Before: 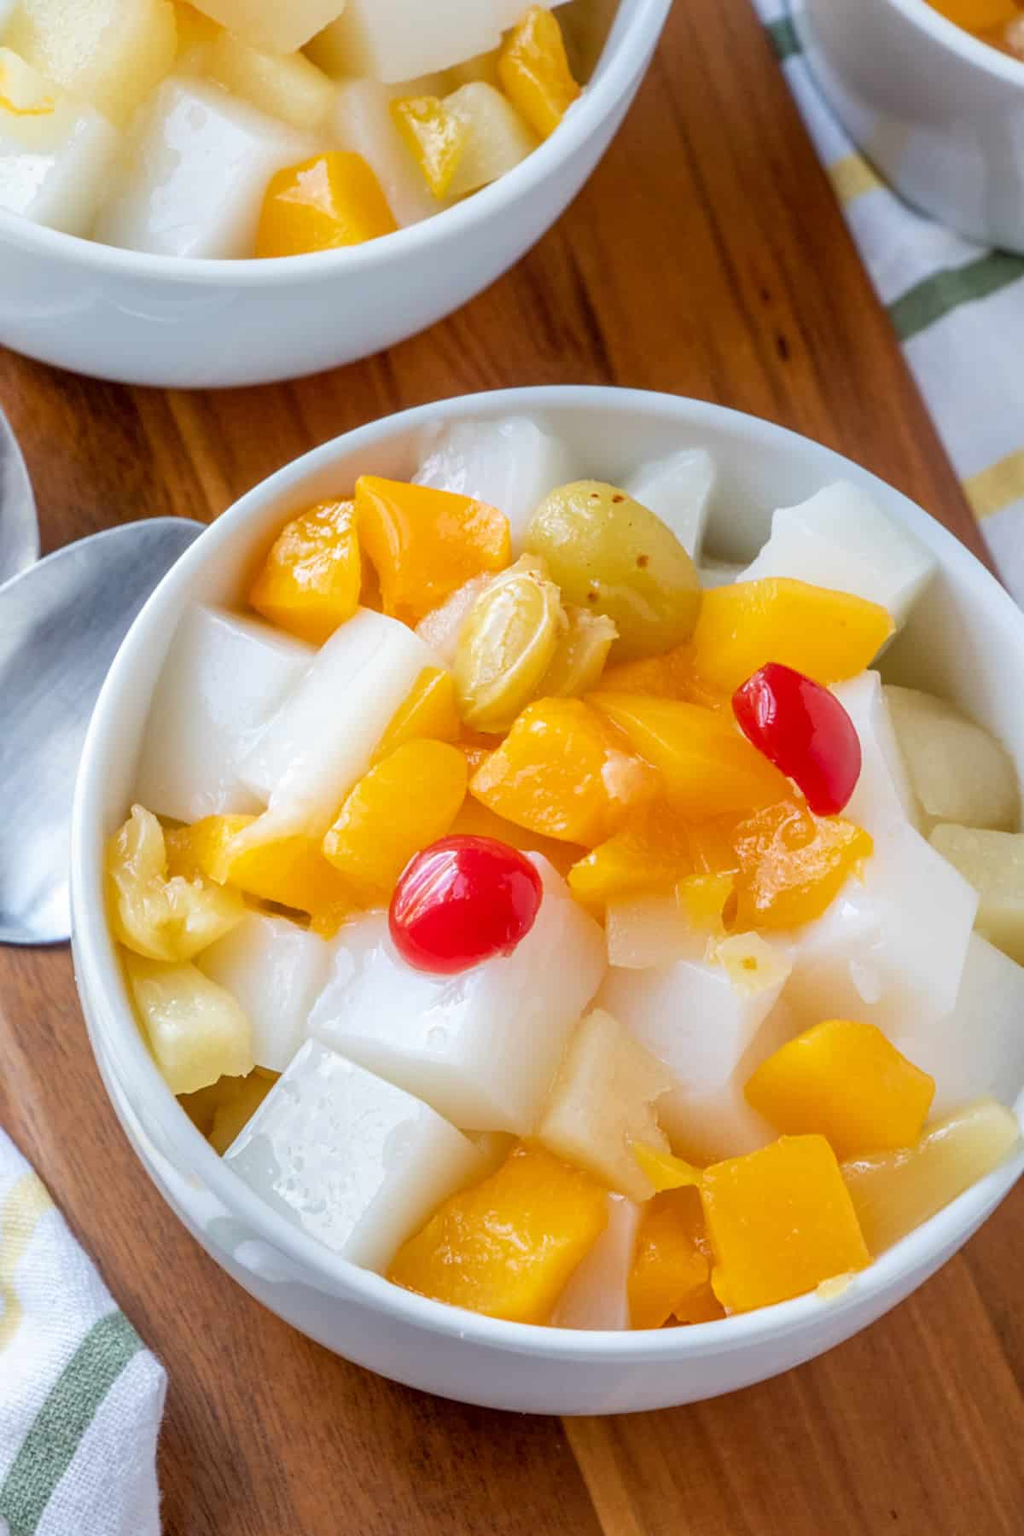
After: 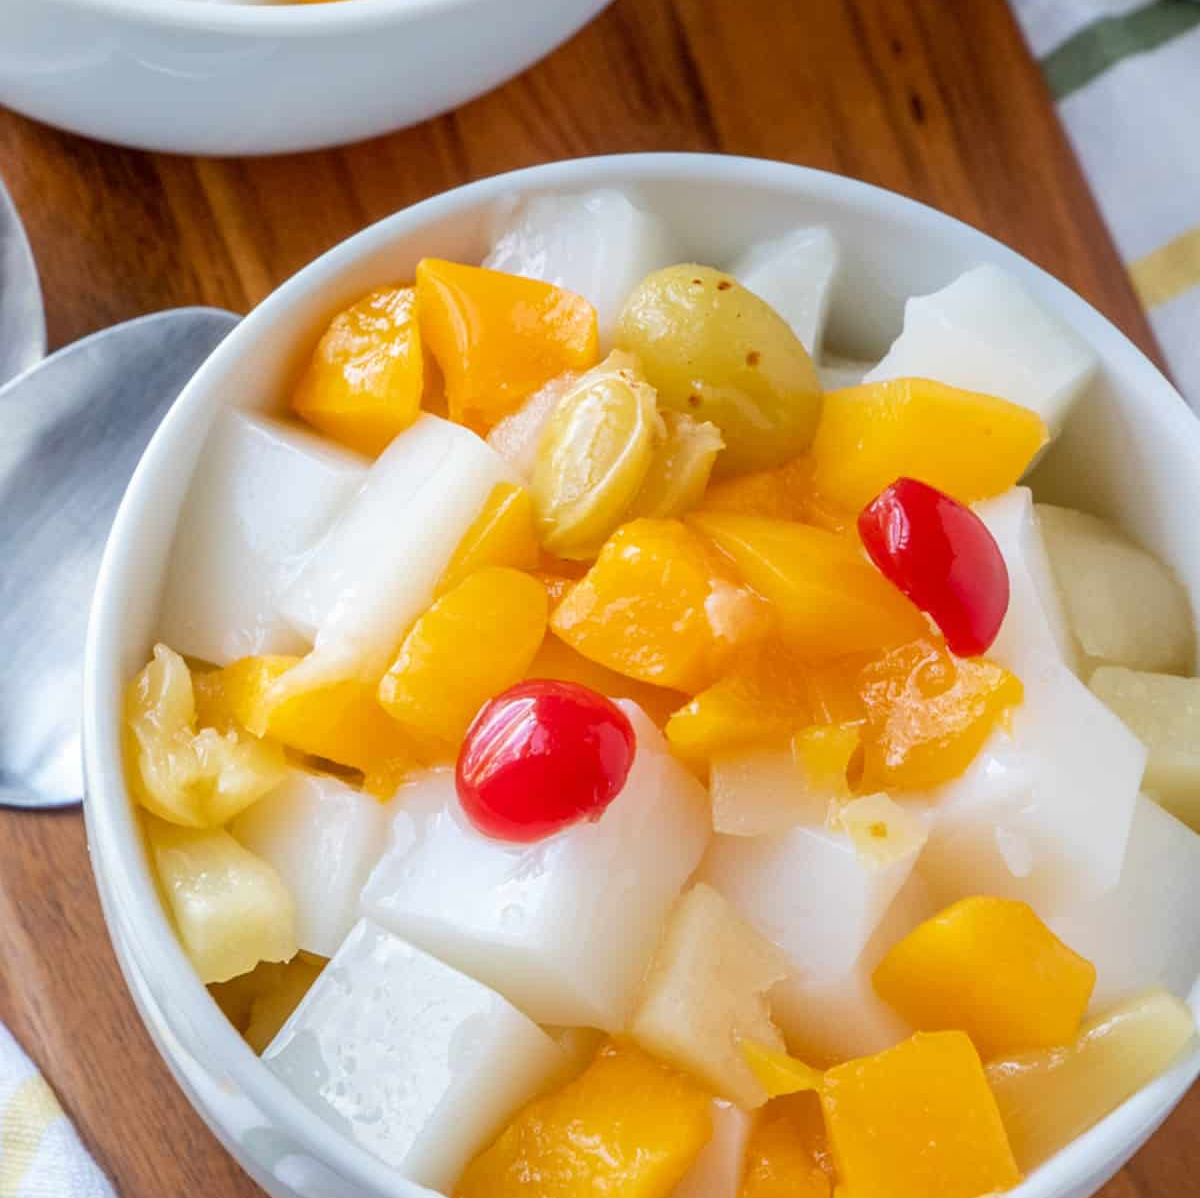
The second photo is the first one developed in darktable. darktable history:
crop: top 16.652%, bottom 16.756%
